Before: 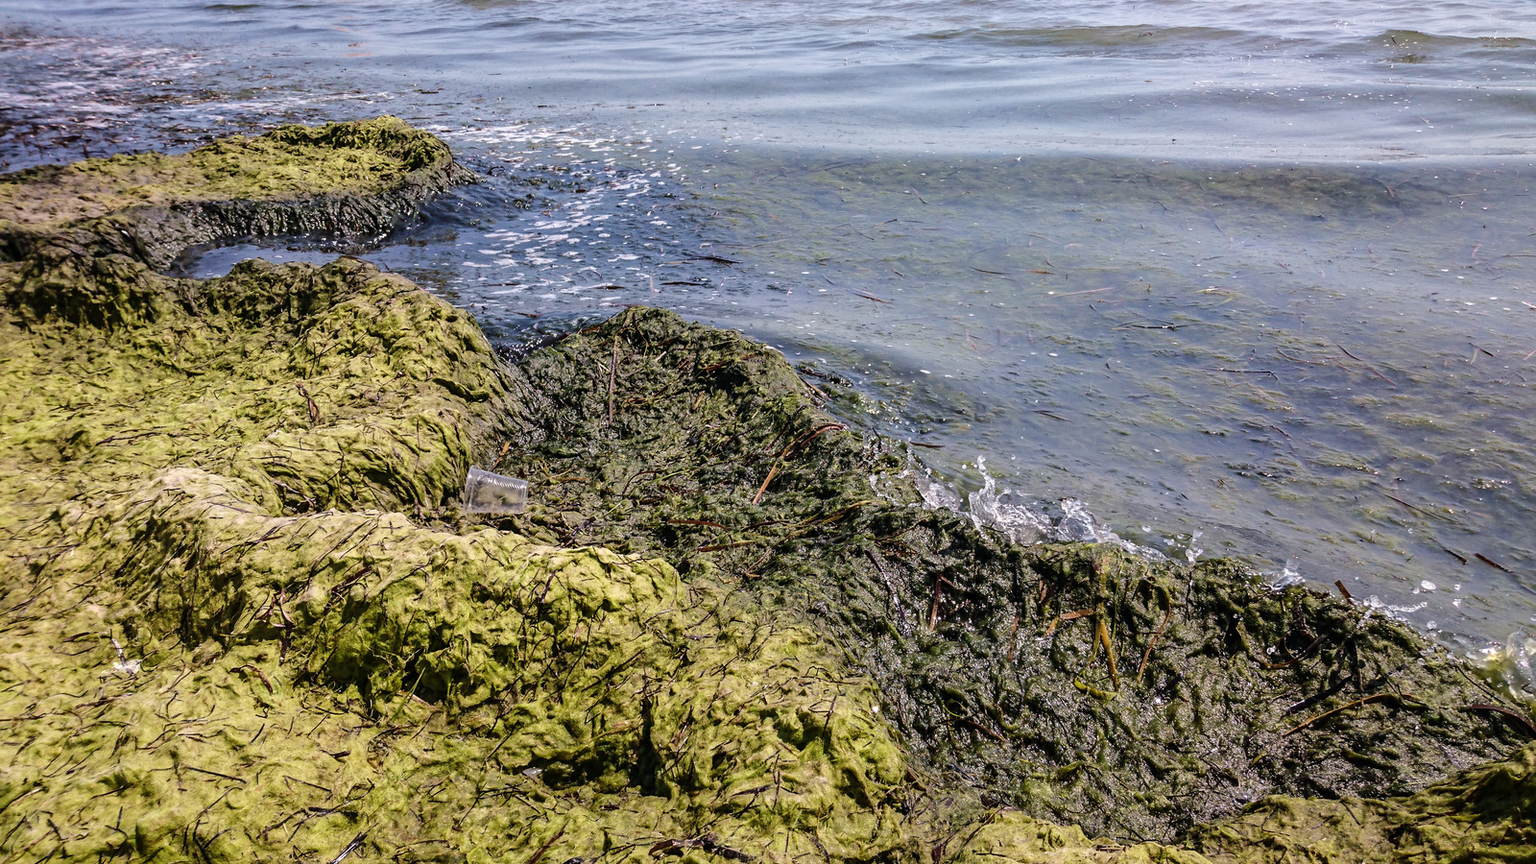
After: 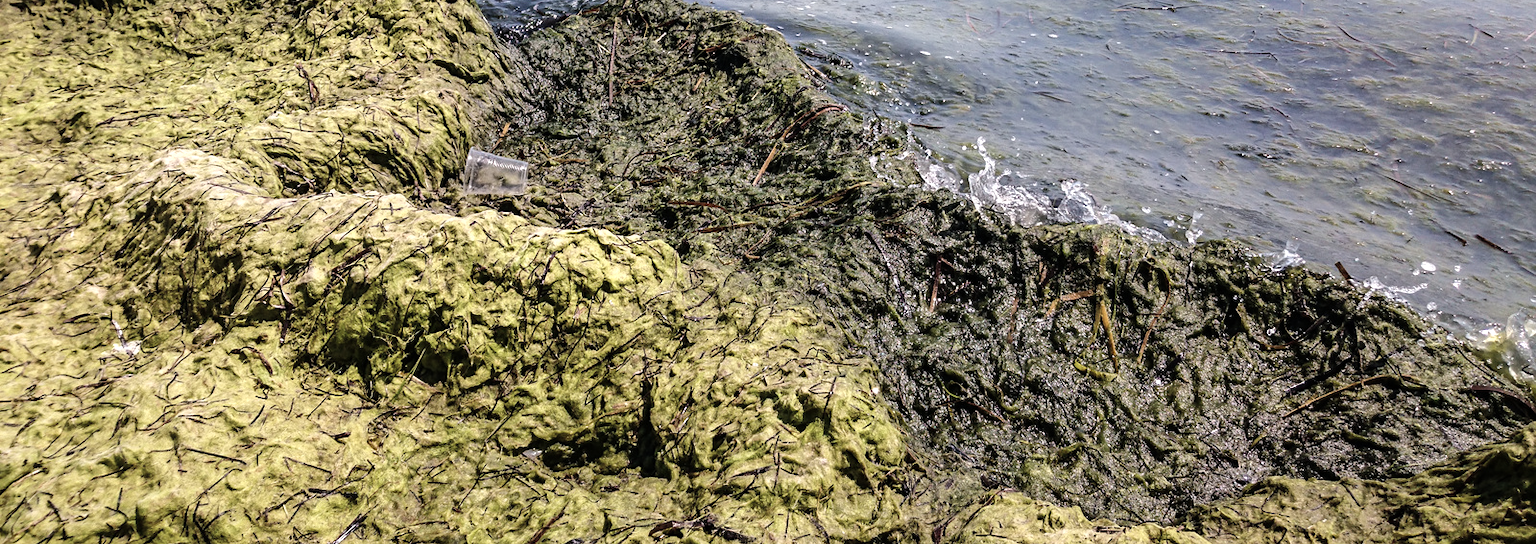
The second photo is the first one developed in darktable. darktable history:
crop and rotate: top 36.996%
tone equalizer: -8 EV -0.431 EV, -7 EV -0.383 EV, -6 EV -0.337 EV, -5 EV -0.202 EV, -3 EV 0.215 EV, -2 EV 0.307 EV, -1 EV 0.393 EV, +0 EV 0.4 EV
color correction: highlights b* 0.049, saturation 0.767
